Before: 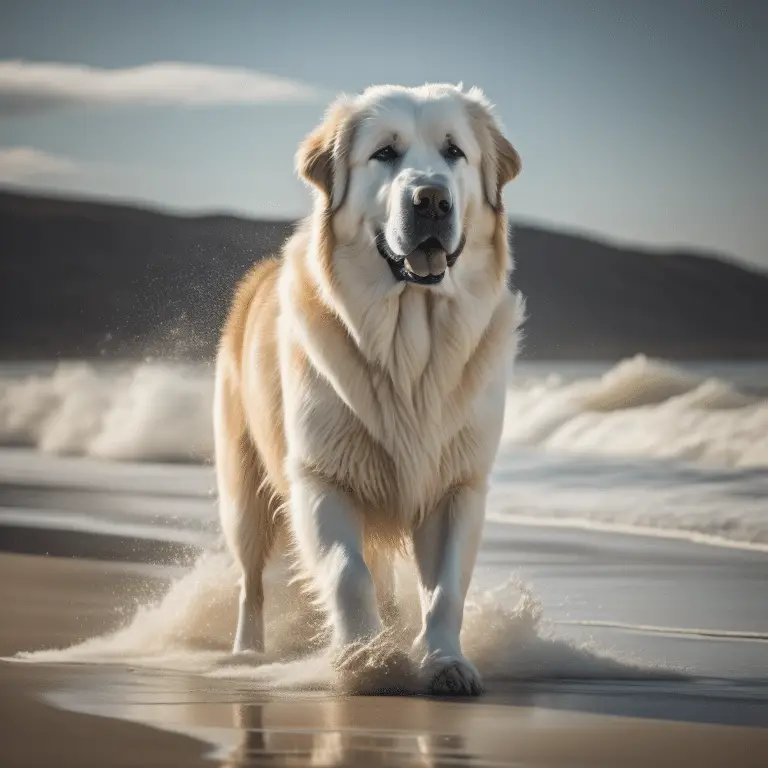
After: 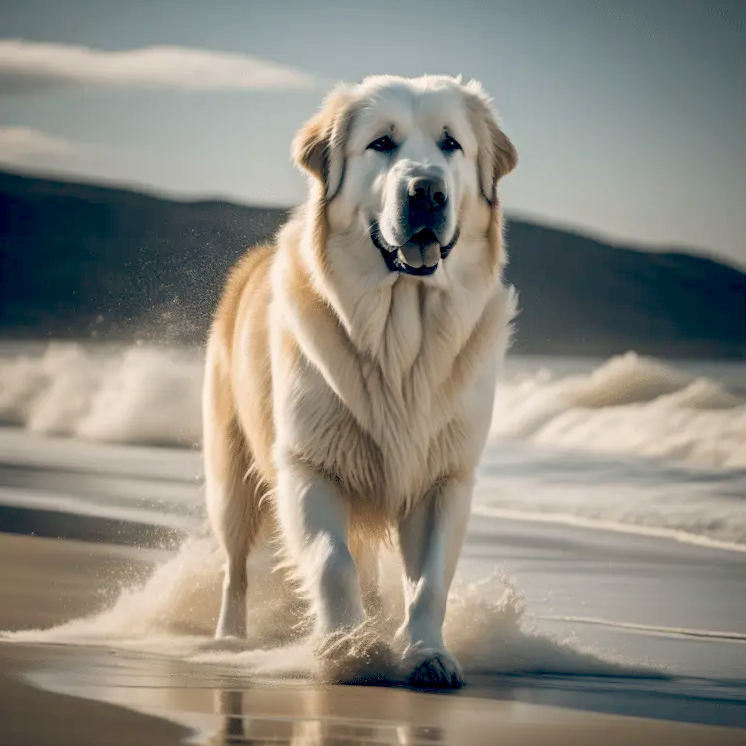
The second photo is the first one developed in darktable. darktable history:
crop and rotate: angle -1.69°
color balance: lift [0.975, 0.993, 1, 1.015], gamma [1.1, 1, 1, 0.945], gain [1, 1.04, 1, 0.95]
